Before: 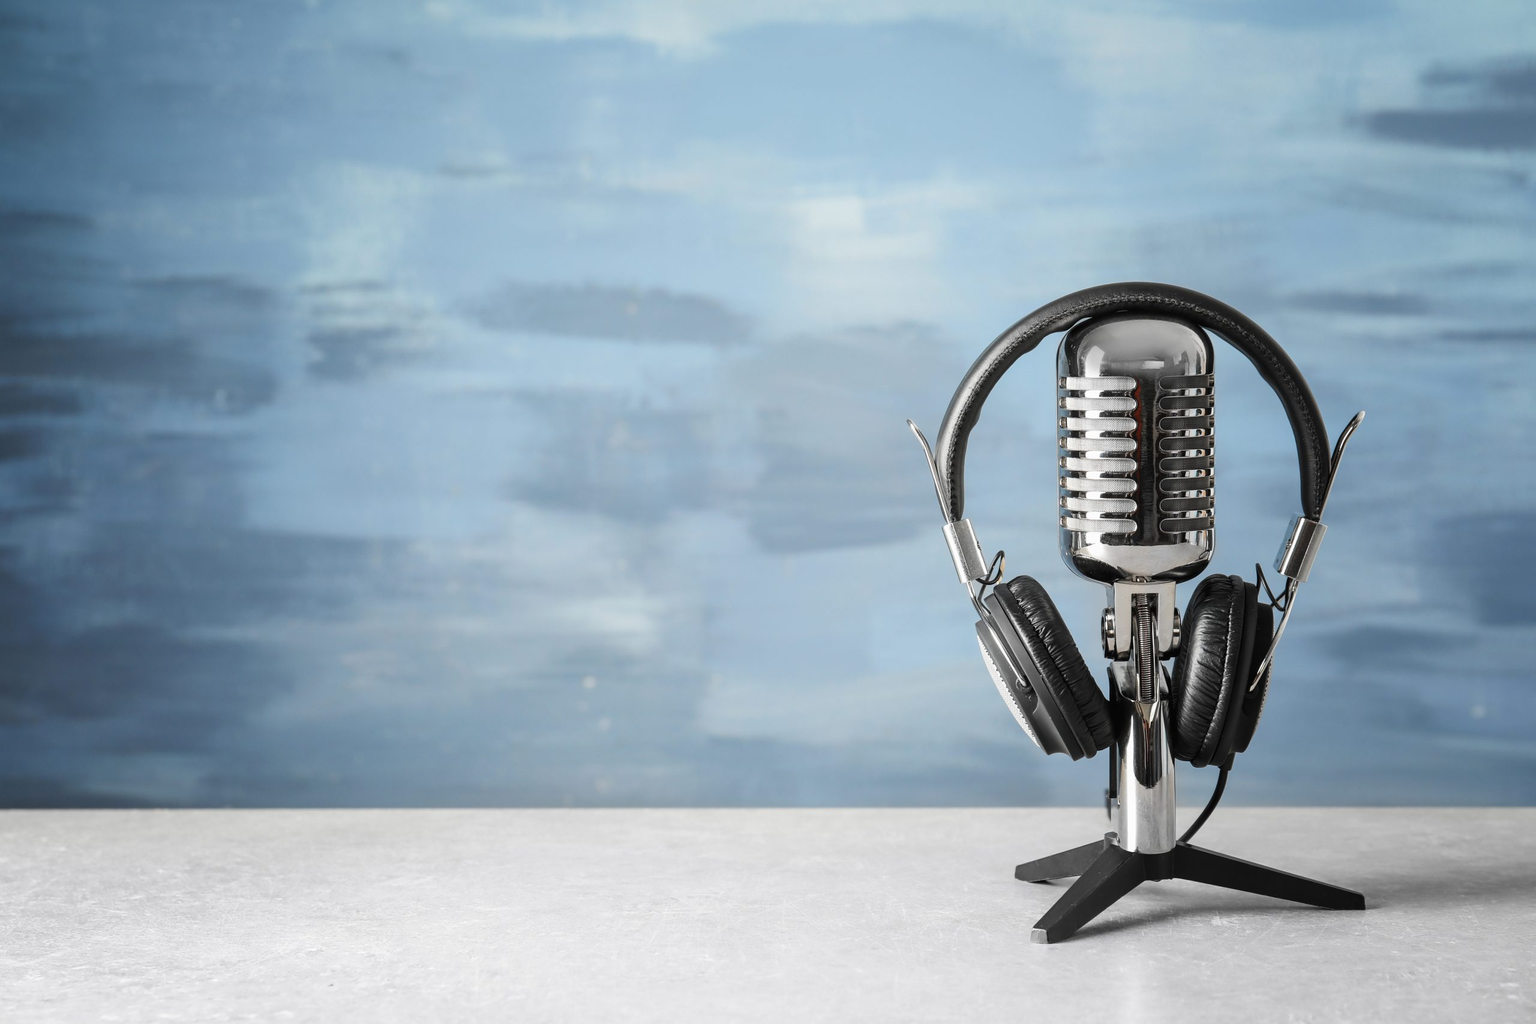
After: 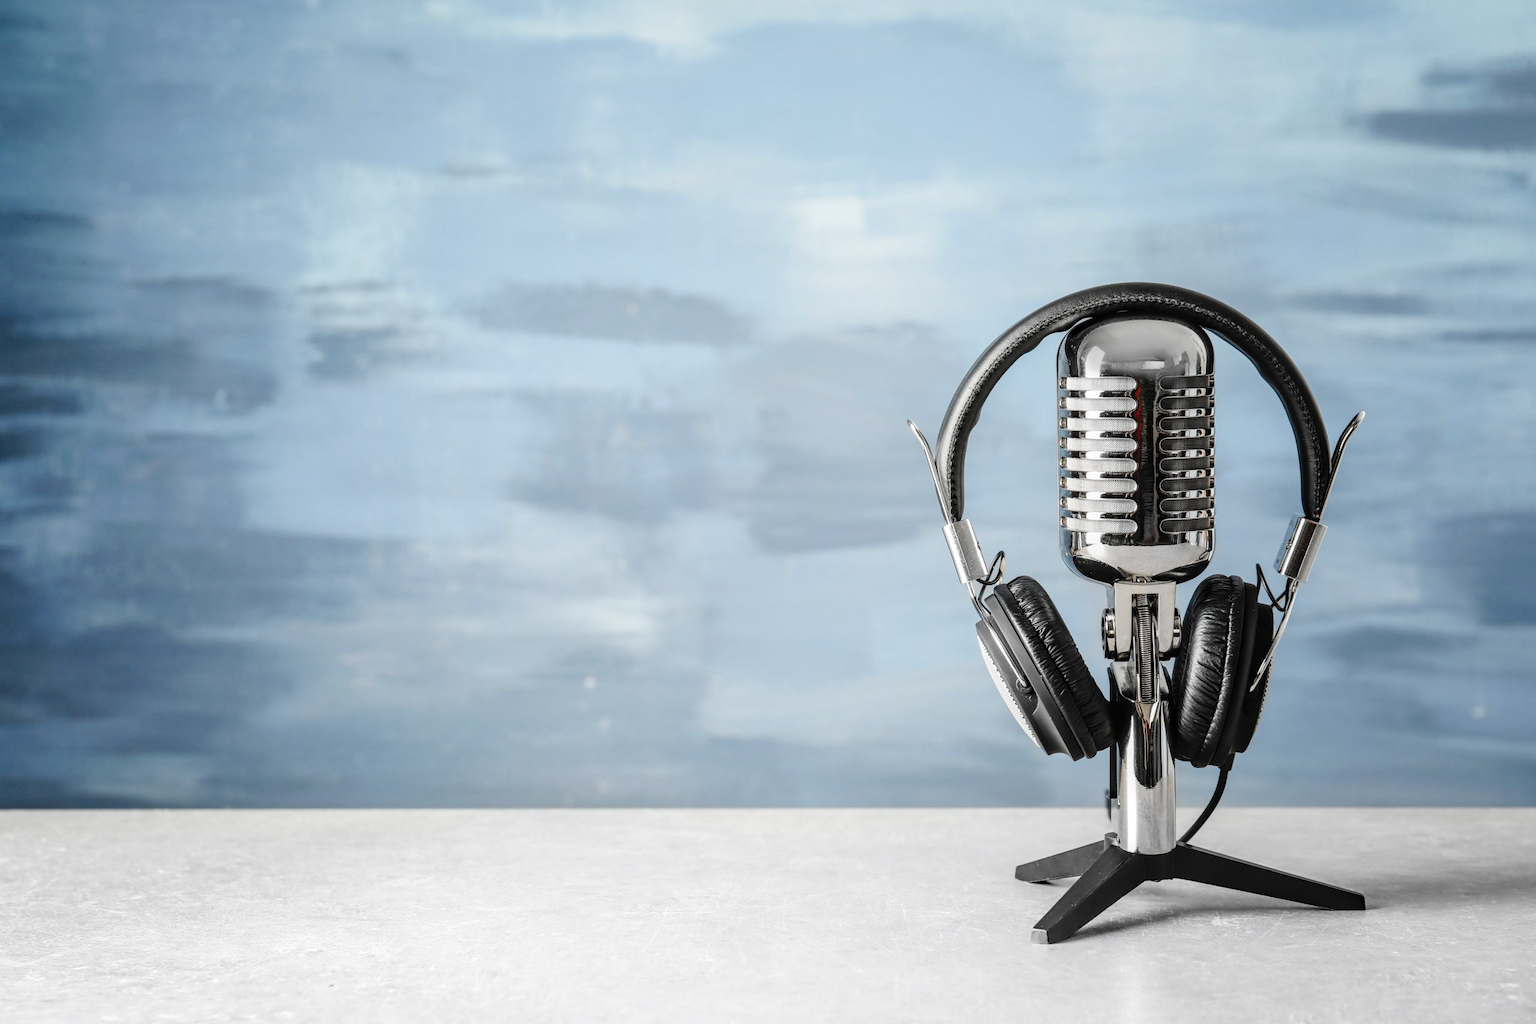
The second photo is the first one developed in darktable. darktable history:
tone curve: curves: ch0 [(0, 0) (0.003, 0.001) (0.011, 0.004) (0.025, 0.013) (0.044, 0.022) (0.069, 0.035) (0.1, 0.053) (0.136, 0.088) (0.177, 0.149) (0.224, 0.213) (0.277, 0.293) (0.335, 0.381) (0.399, 0.463) (0.468, 0.546) (0.543, 0.616) (0.623, 0.693) (0.709, 0.766) (0.801, 0.843) (0.898, 0.921) (1, 1)], preserve colors none
local contrast: on, module defaults
tone equalizer: on, module defaults
